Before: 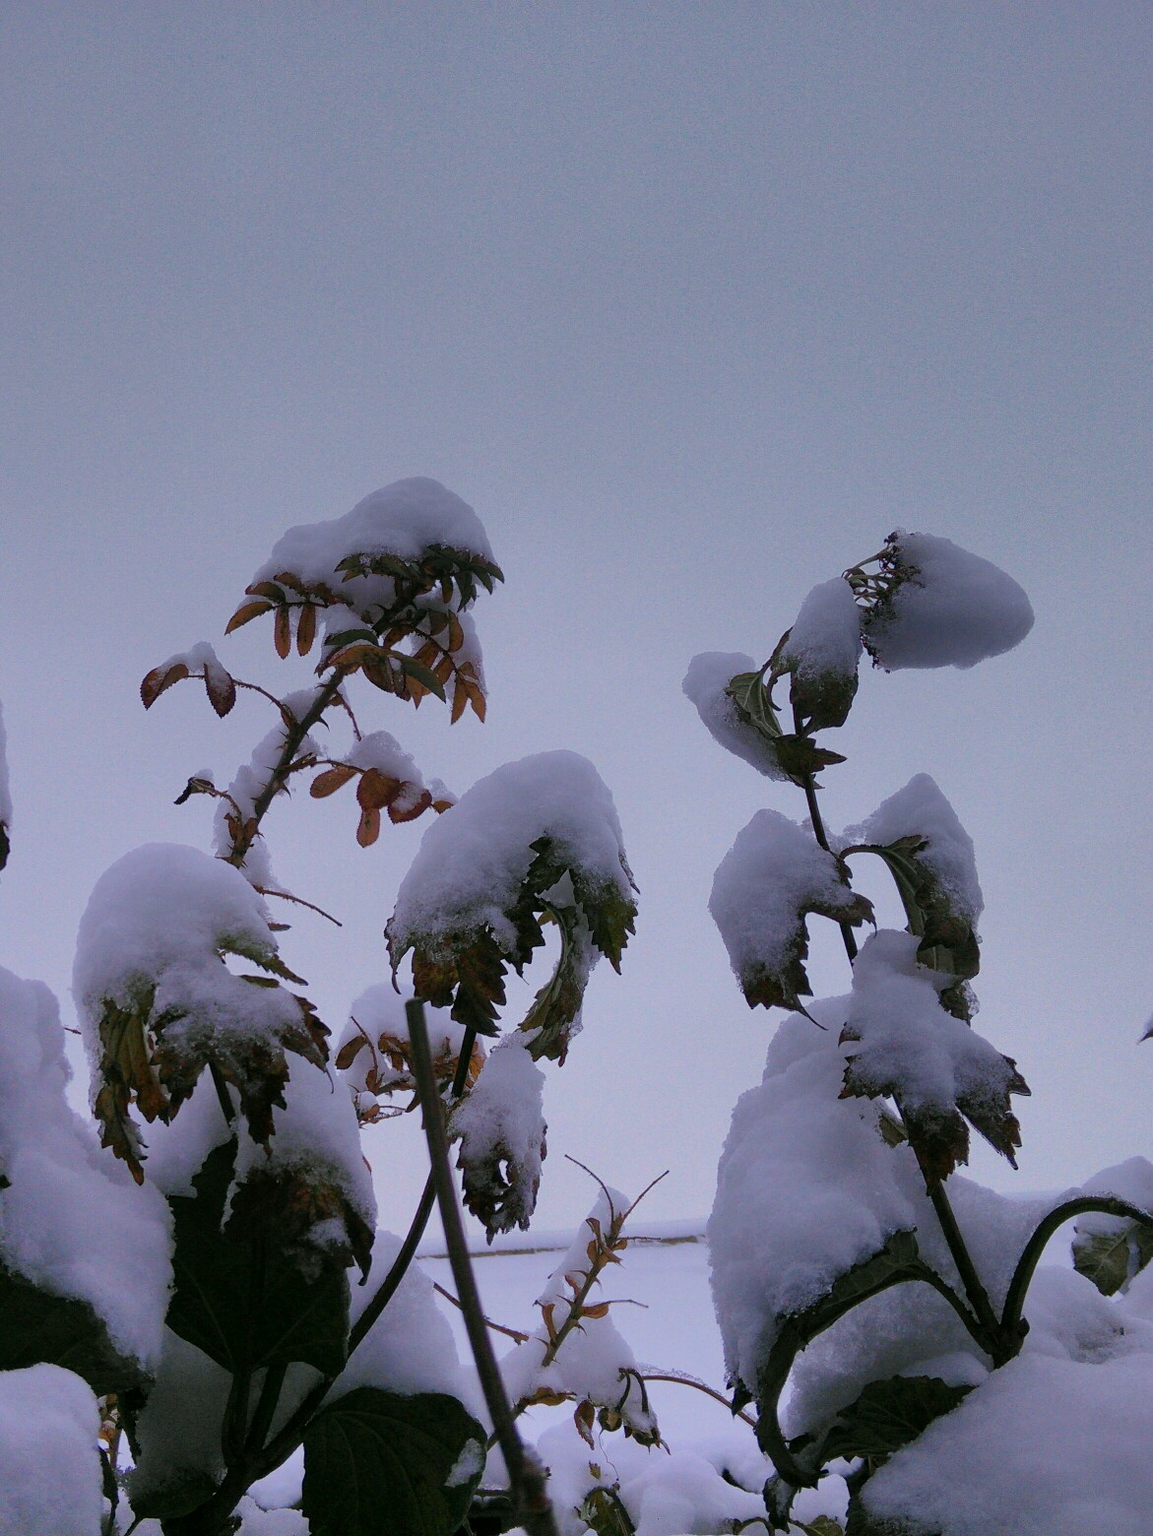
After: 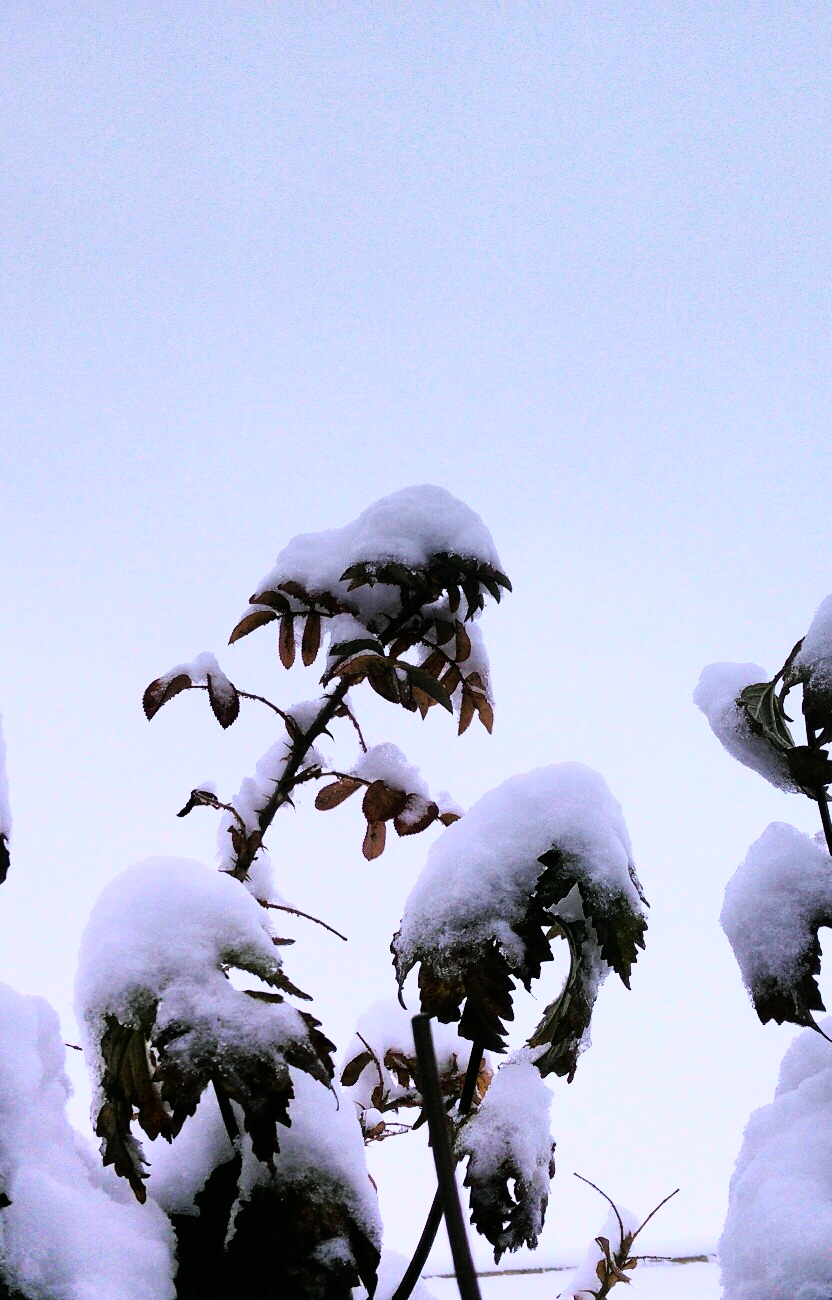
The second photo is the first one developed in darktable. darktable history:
crop: right 28.885%, bottom 16.626%
rgb curve: curves: ch0 [(0, 0) (0.21, 0.15) (0.24, 0.21) (0.5, 0.75) (0.75, 0.96) (0.89, 0.99) (1, 1)]; ch1 [(0, 0.02) (0.21, 0.13) (0.25, 0.2) (0.5, 0.67) (0.75, 0.9) (0.89, 0.97) (1, 1)]; ch2 [(0, 0.02) (0.21, 0.13) (0.25, 0.2) (0.5, 0.67) (0.75, 0.9) (0.89, 0.97) (1, 1)], compensate middle gray true
